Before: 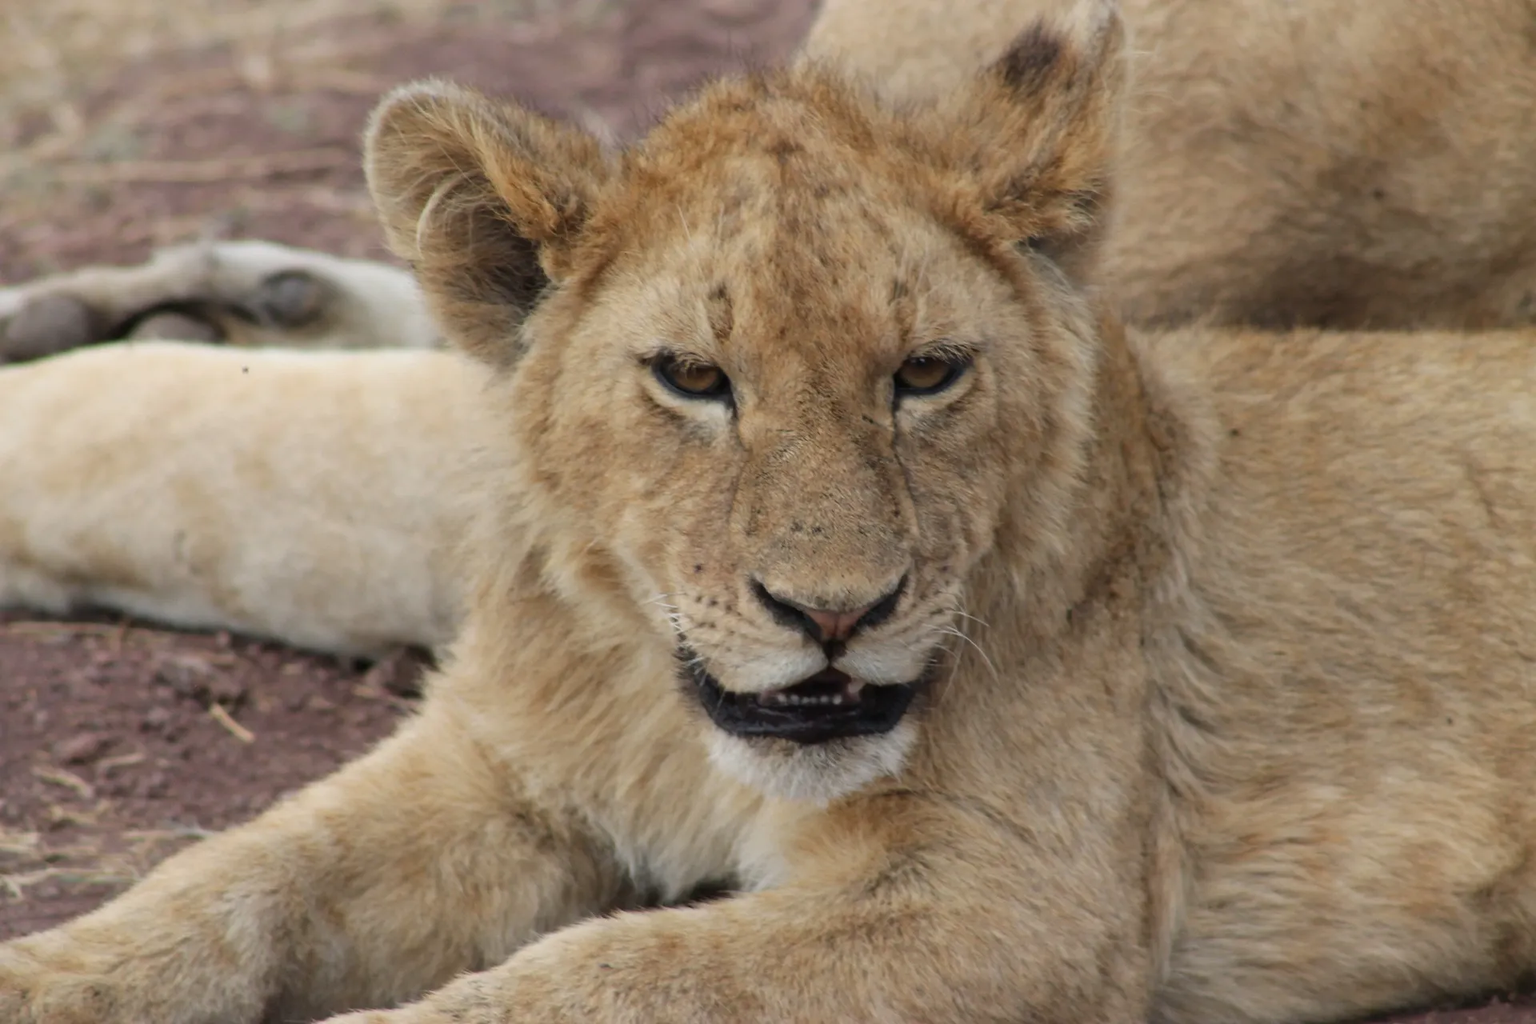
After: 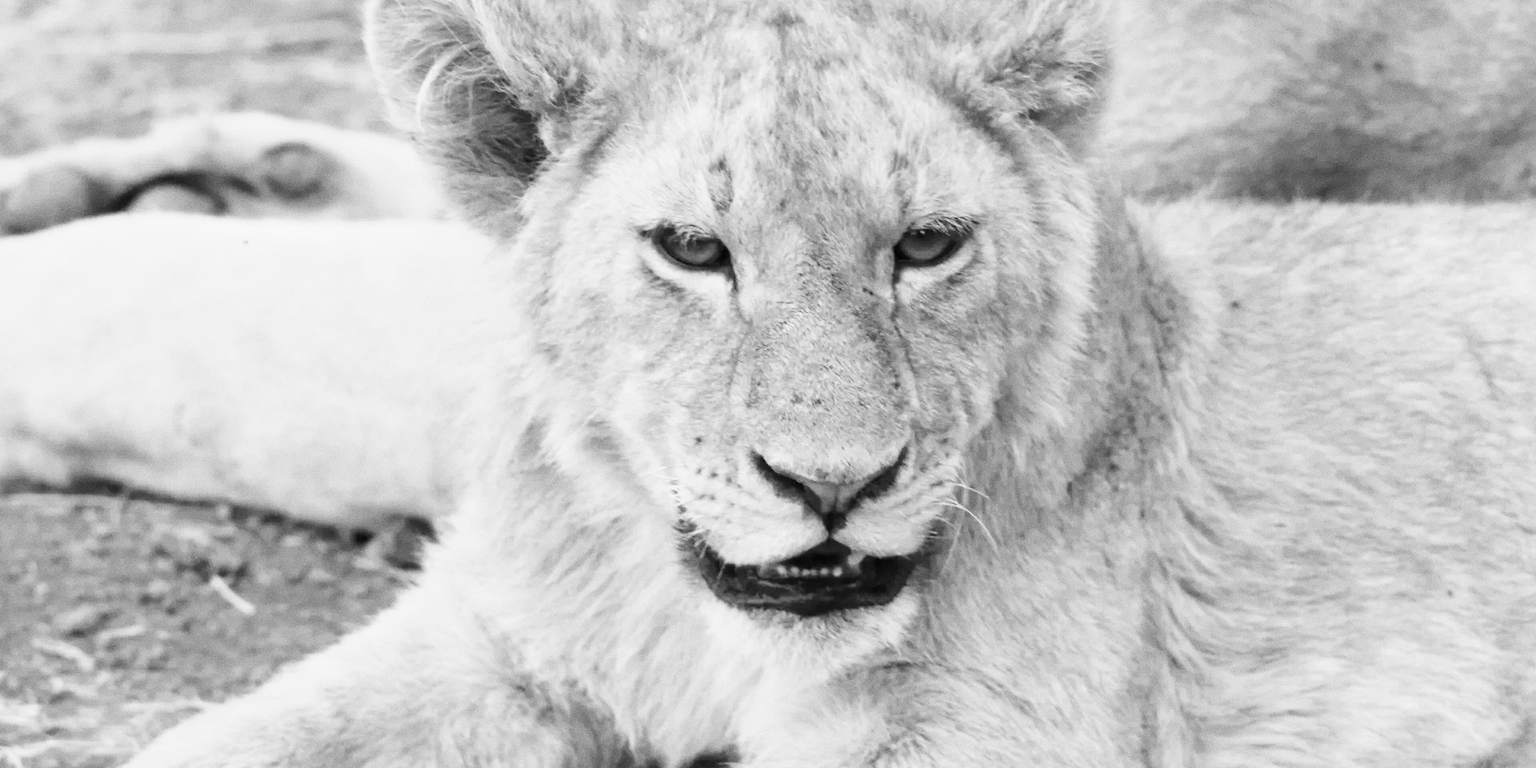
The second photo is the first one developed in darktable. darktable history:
crop and rotate: top 12.5%, bottom 12.5%
base curve: curves: ch0 [(0, 0) (0.005, 0.002) (0.15, 0.3) (0.4, 0.7) (0.75, 0.95) (1, 1)], preserve colors none
grain: on, module defaults
exposure: exposure 0.781 EV, compensate highlight preservation false
color balance rgb: perceptual saturation grading › global saturation 20%, global vibrance 20%
monochrome: a 30.25, b 92.03
